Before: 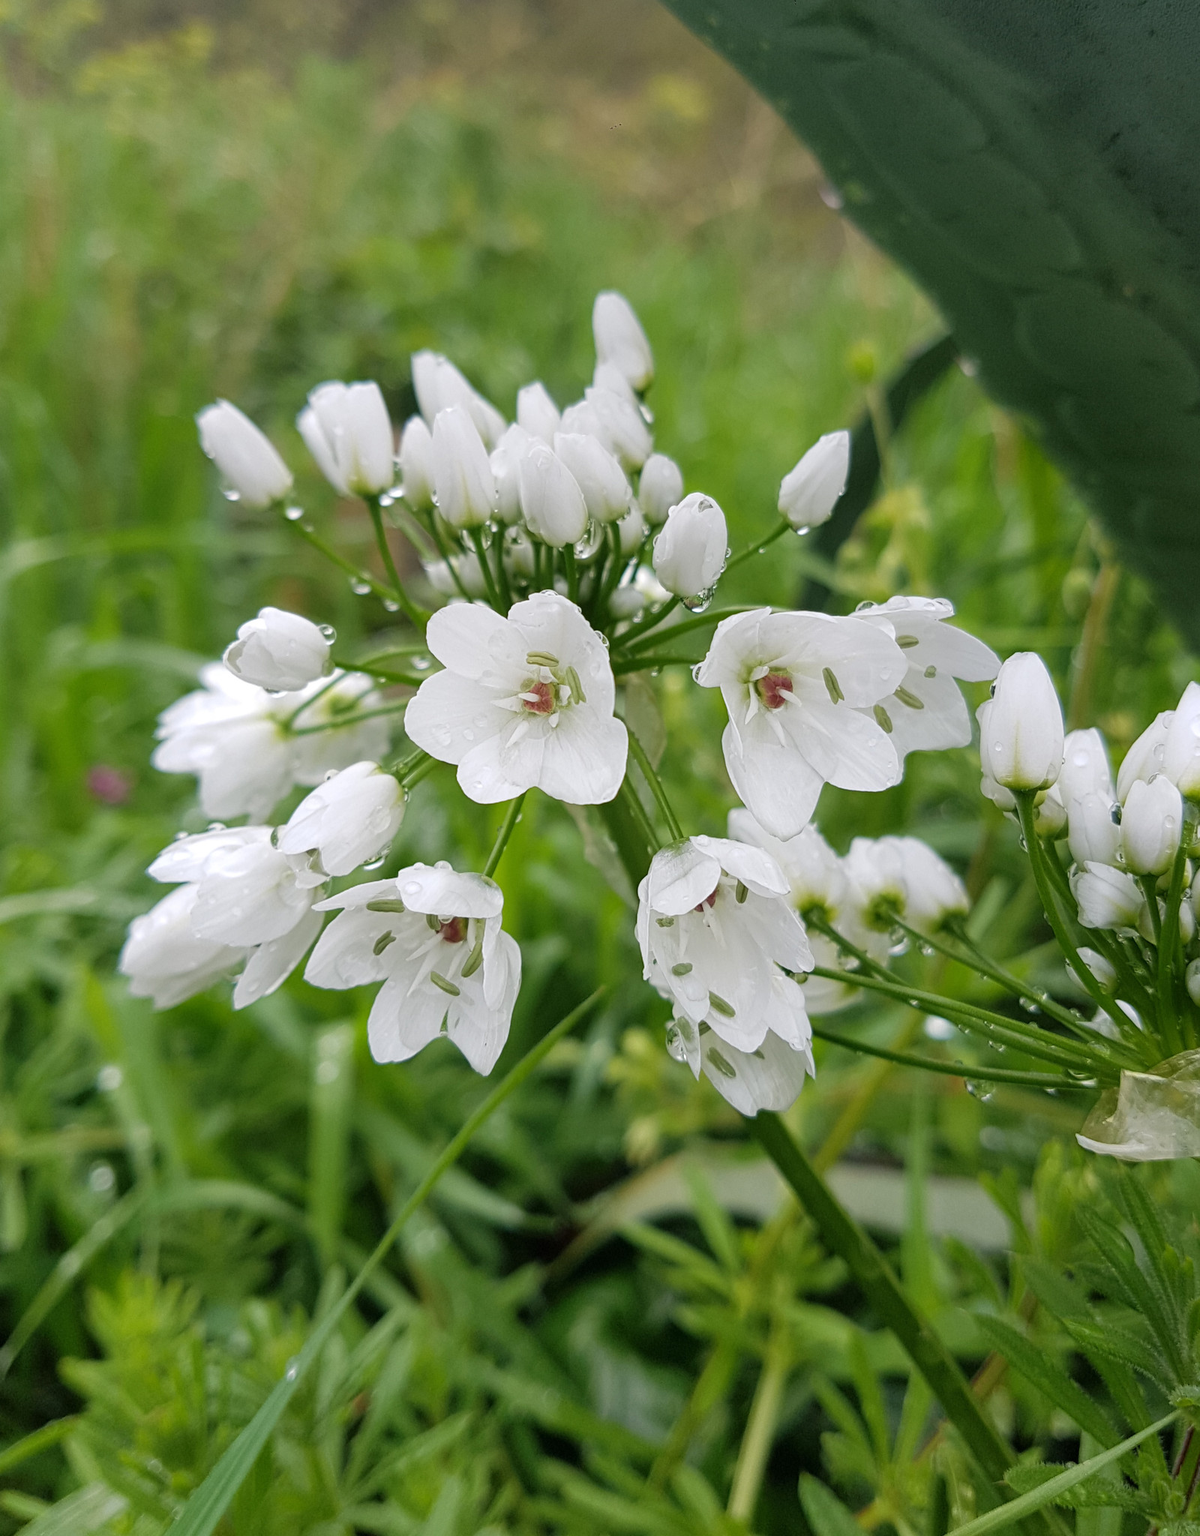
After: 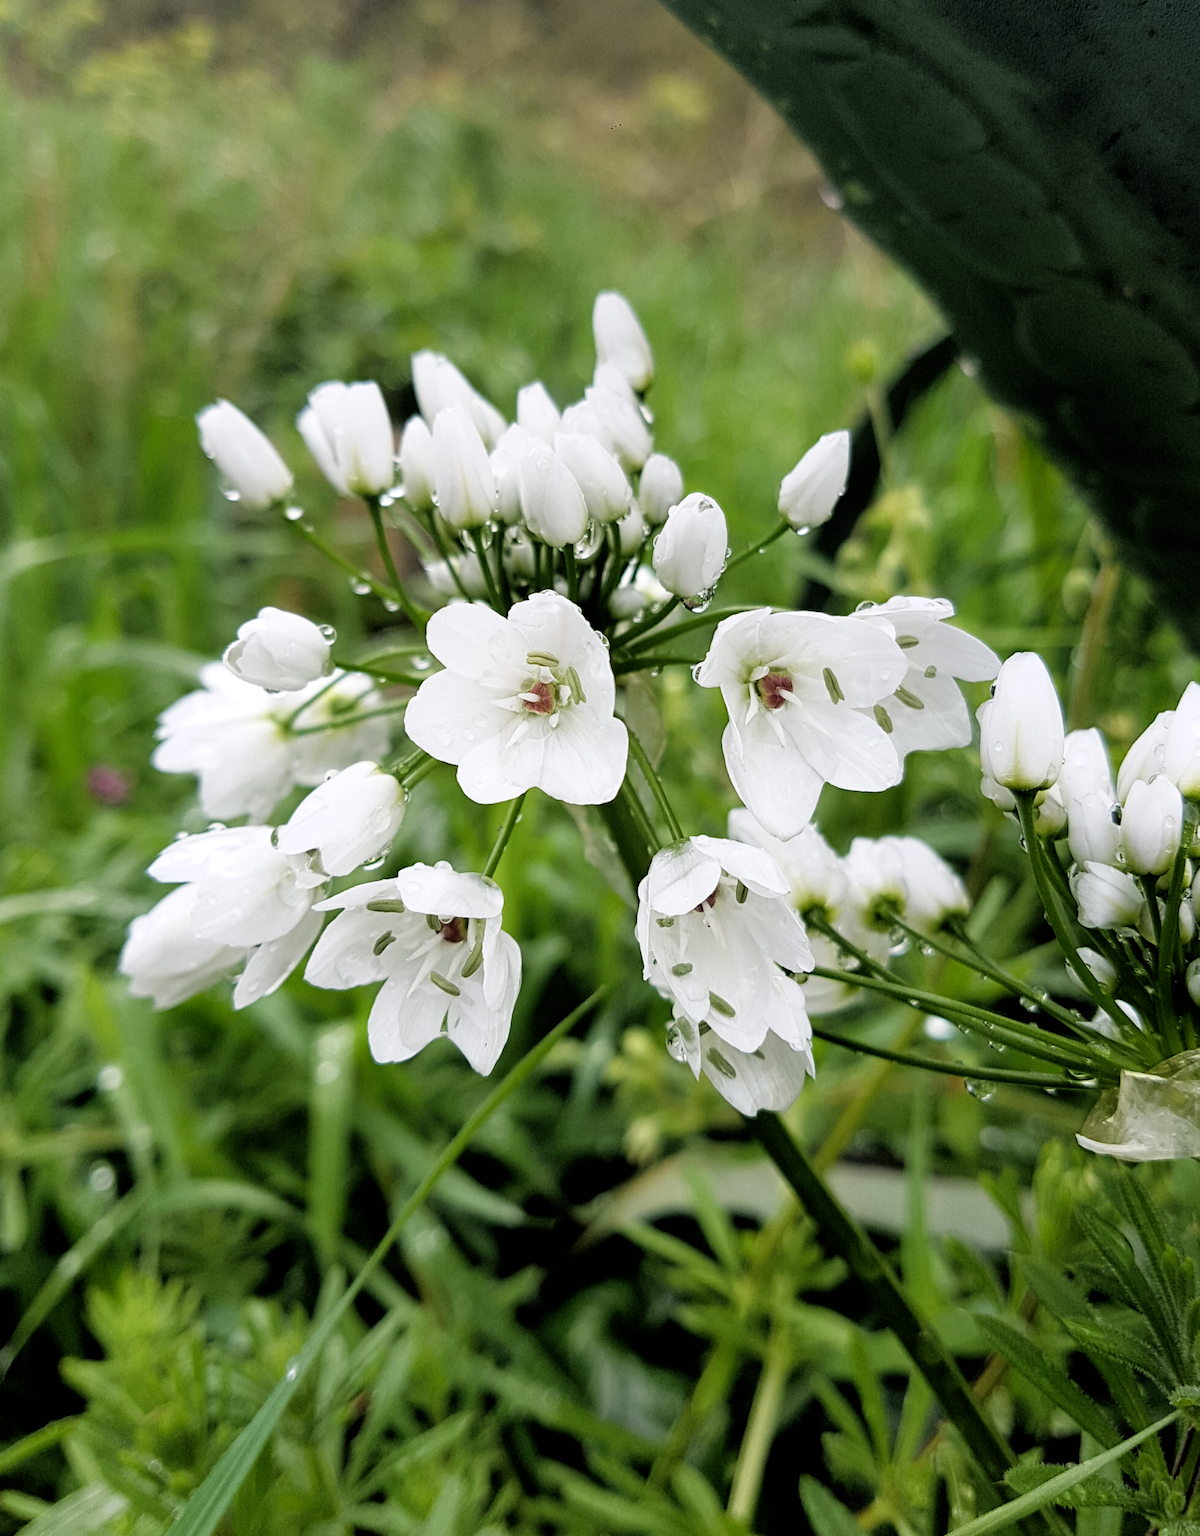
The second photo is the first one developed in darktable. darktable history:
filmic rgb: black relative exposure -3.67 EV, white relative exposure 2.44 EV, threshold 5.94 EV, hardness 3.27, enable highlight reconstruction true
